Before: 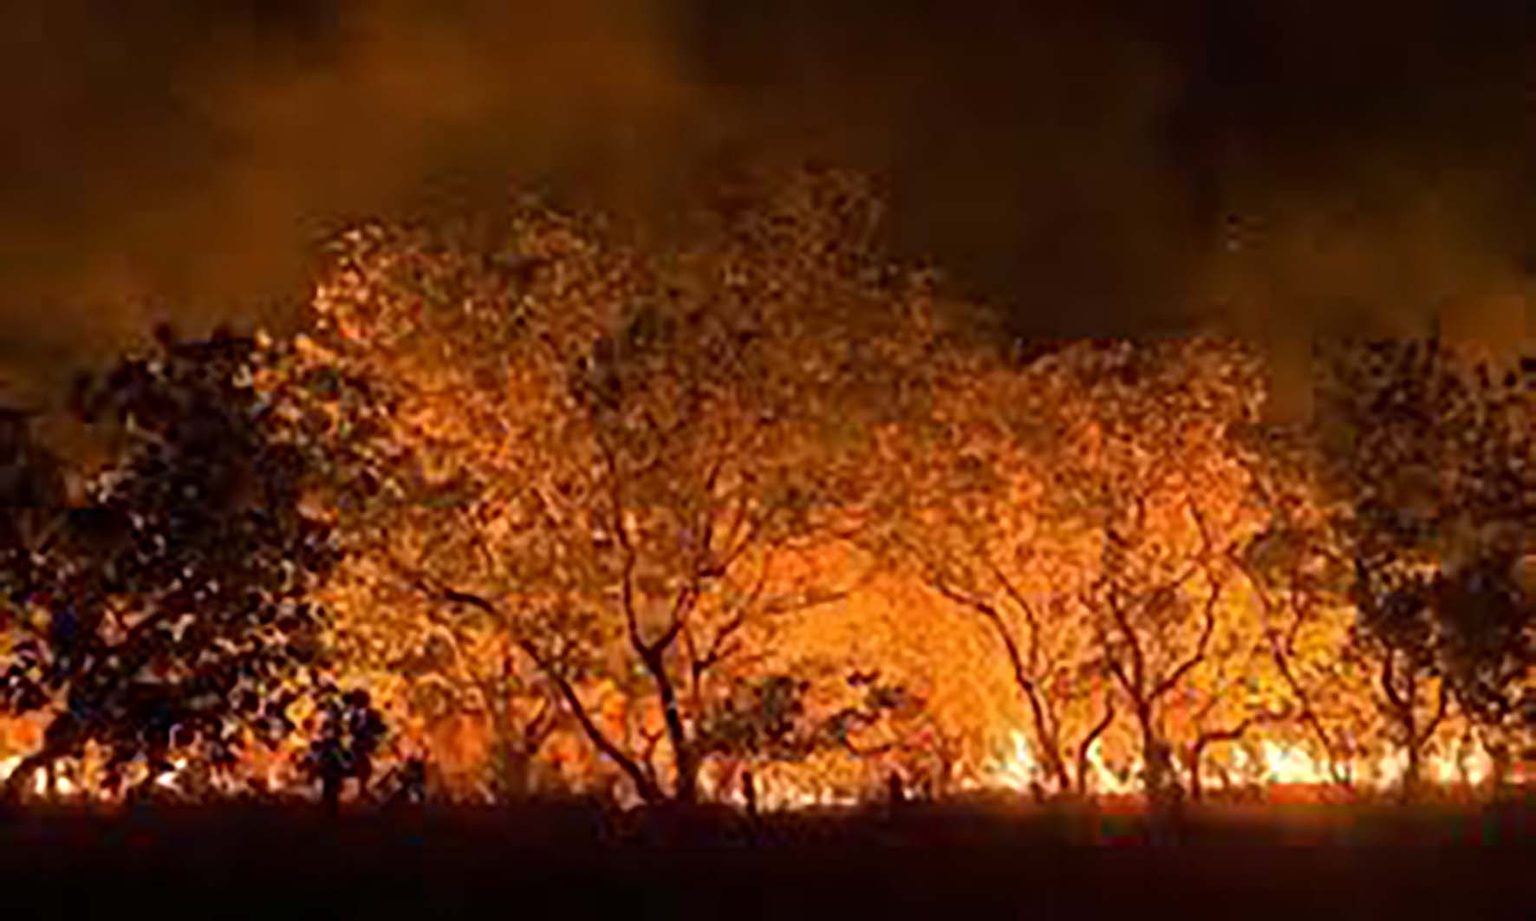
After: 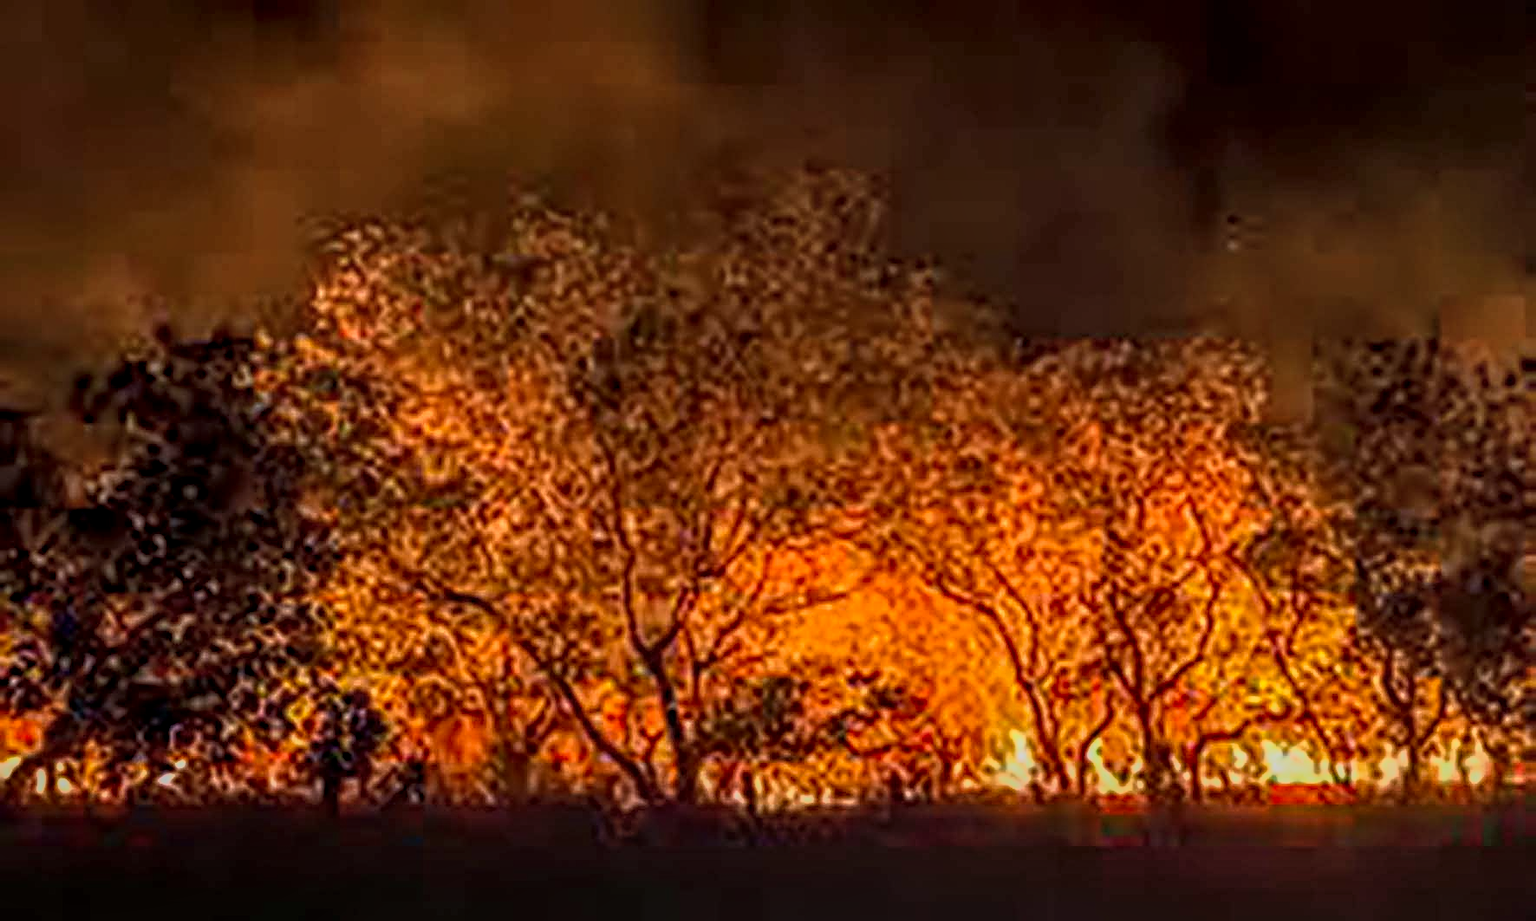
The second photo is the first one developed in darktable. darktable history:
local contrast: highlights 20%, shadows 30%, detail 200%, midtone range 0.2
tone equalizer: -8 EV 0.001 EV, -7 EV -0.002 EV, -6 EV 0.002 EV, -5 EV -0.03 EV, -4 EV -0.116 EV, -3 EV -0.169 EV, -2 EV 0.24 EV, -1 EV 0.702 EV, +0 EV 0.493 EV
sharpen: on, module defaults
